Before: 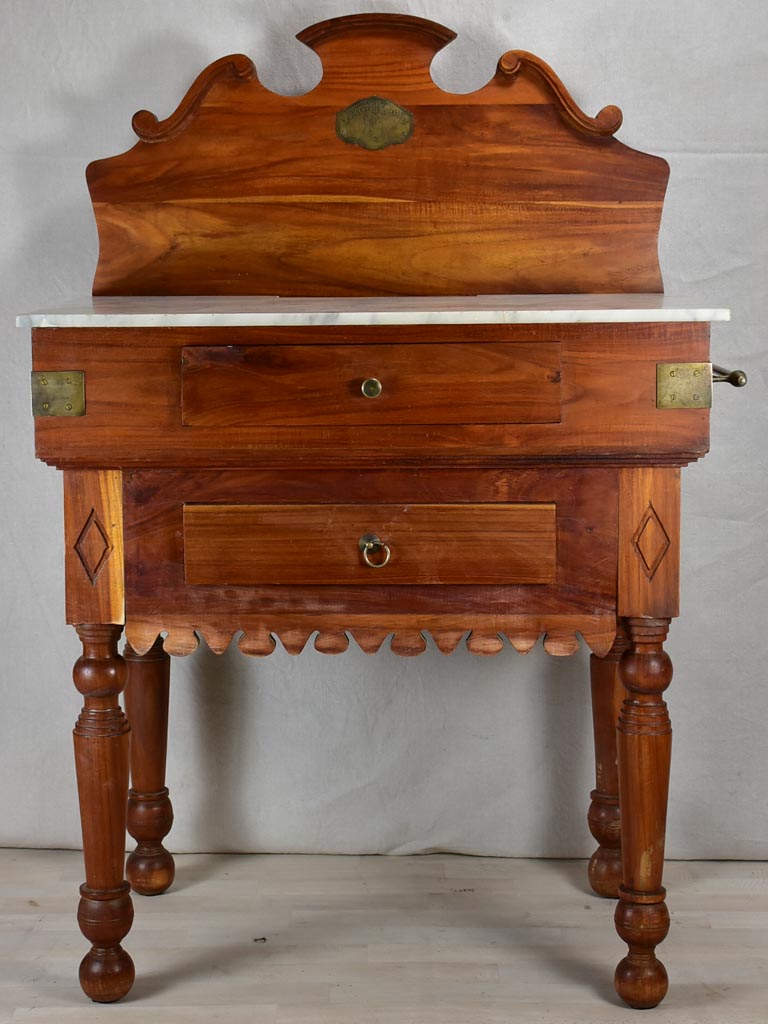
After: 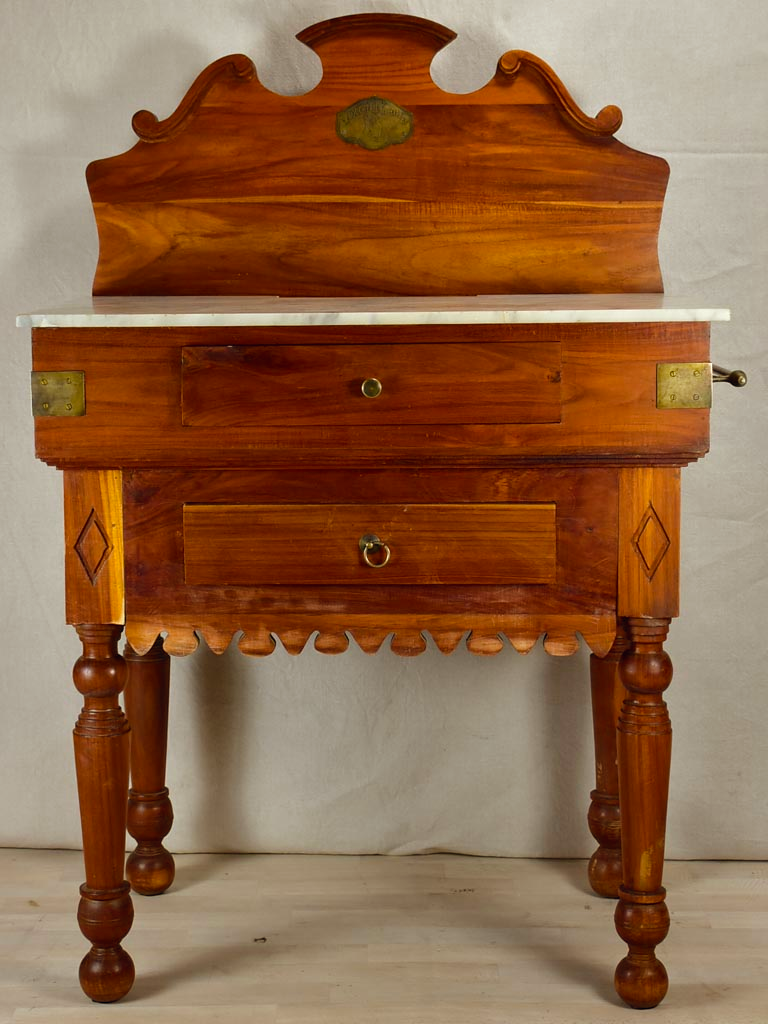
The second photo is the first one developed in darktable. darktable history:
color balance rgb: power › chroma 2.518%, power › hue 68.66°, global offset › chroma 0.064%, global offset › hue 253.58°, perceptual saturation grading › global saturation 17.576%
